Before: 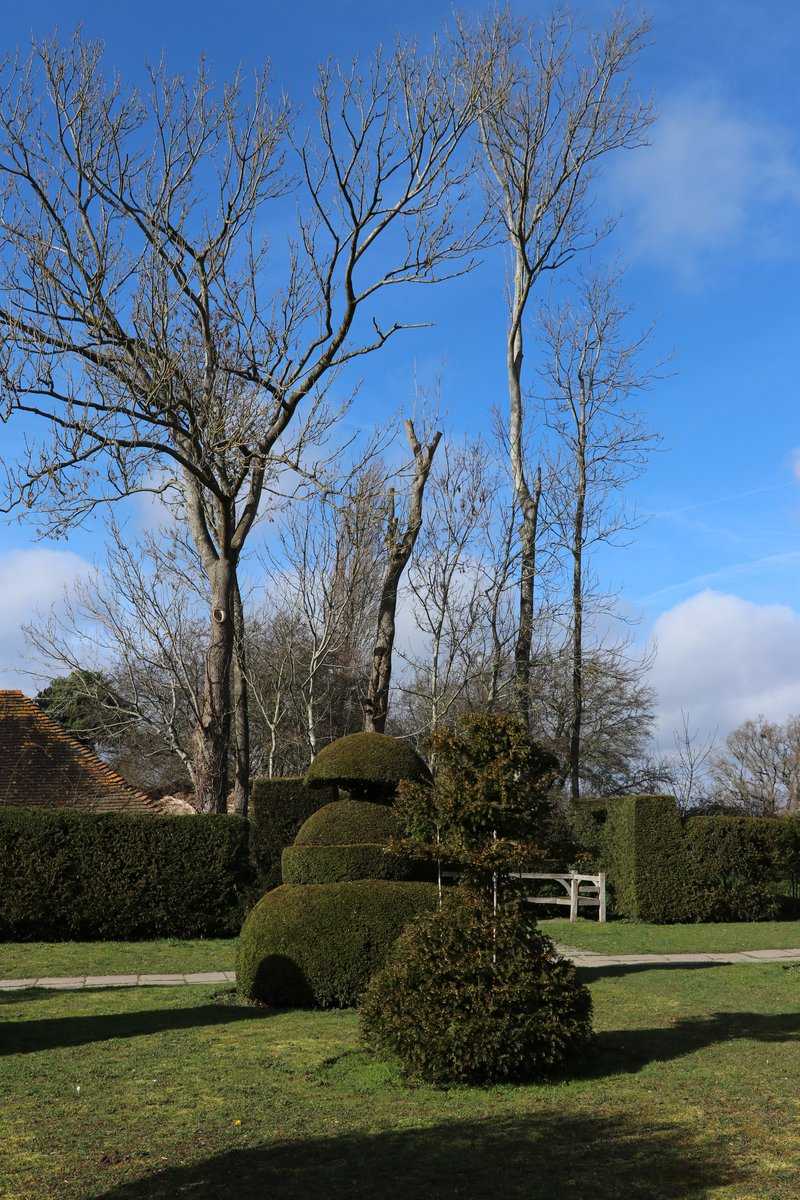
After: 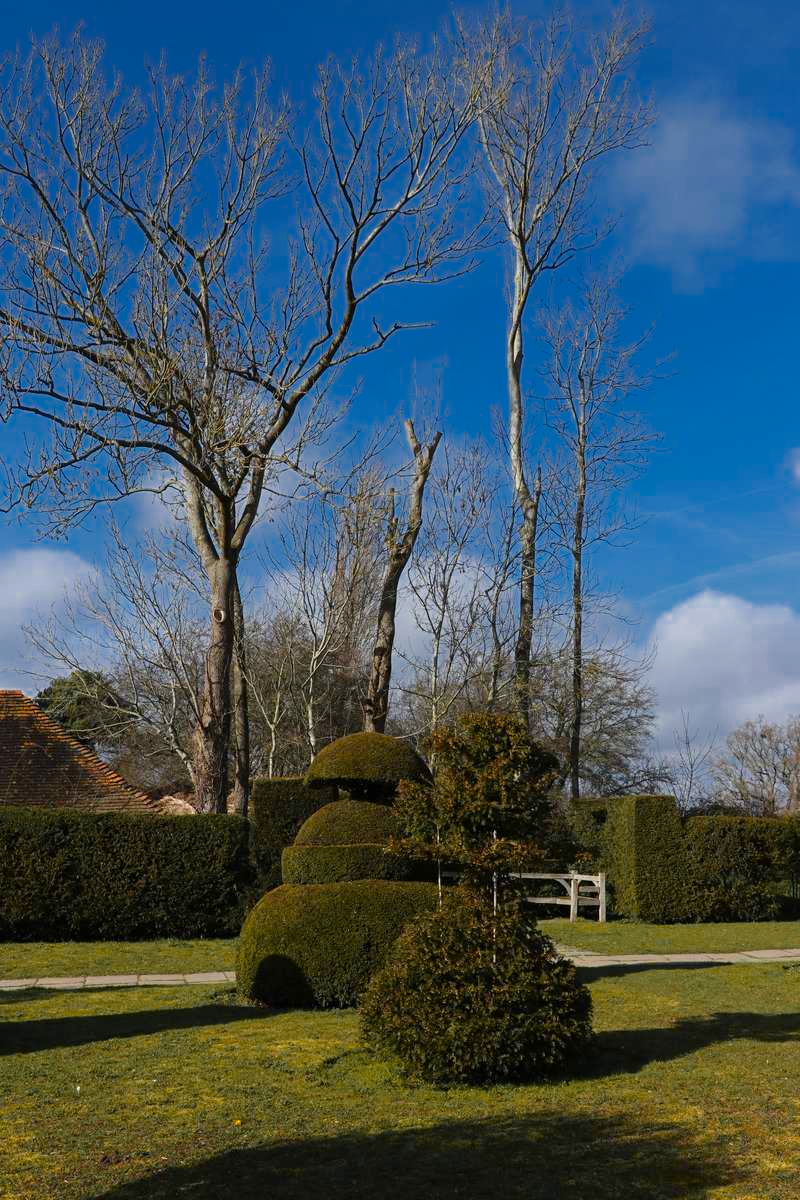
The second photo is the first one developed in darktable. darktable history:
color zones: curves: ch0 [(0, 0.499) (0.143, 0.5) (0.286, 0.5) (0.429, 0.476) (0.571, 0.284) (0.714, 0.243) (0.857, 0.449) (1, 0.499)]; ch1 [(0, 0.532) (0.143, 0.645) (0.286, 0.696) (0.429, 0.211) (0.571, 0.504) (0.714, 0.493) (0.857, 0.495) (1, 0.532)]; ch2 [(0, 0.5) (0.143, 0.5) (0.286, 0.427) (0.429, 0.324) (0.571, 0.5) (0.714, 0.5) (0.857, 0.5) (1, 0.5)]
exposure: compensate highlight preservation false
